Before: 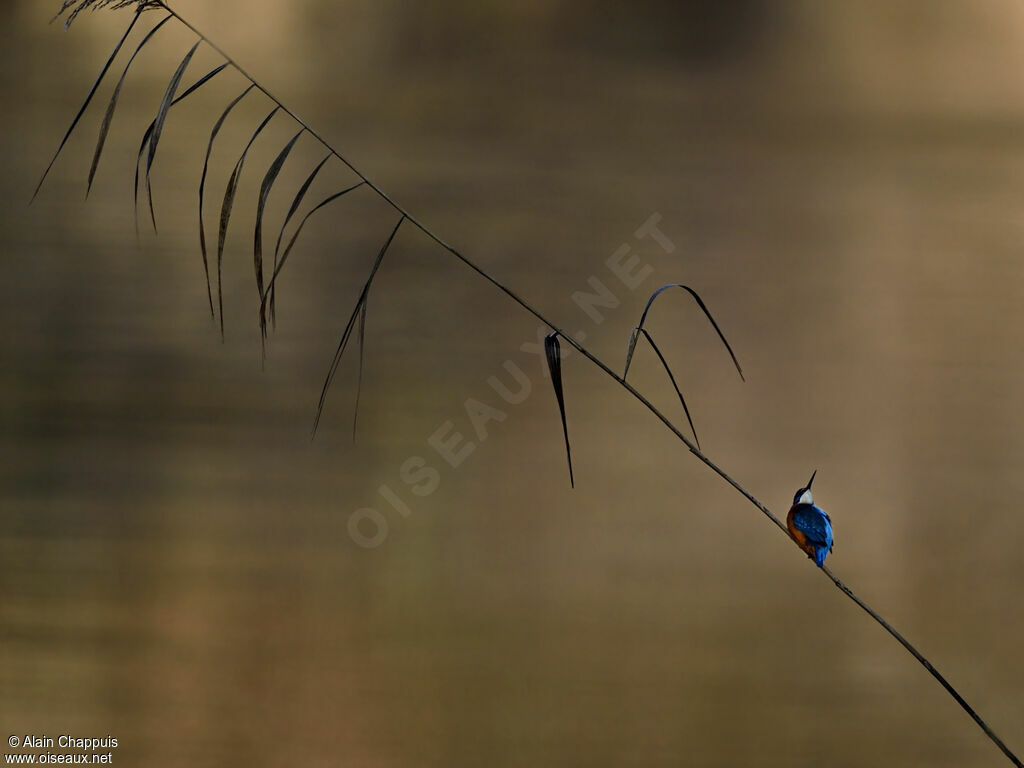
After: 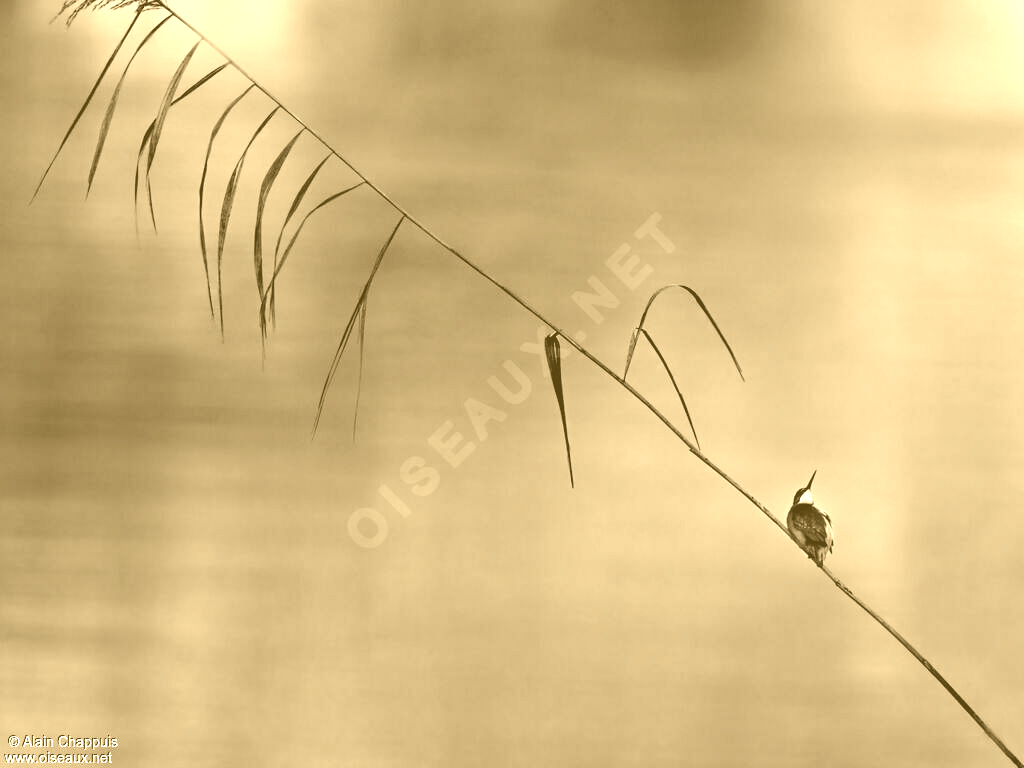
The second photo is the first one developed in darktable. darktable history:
colorize: hue 36°, source mix 100%
color balance rgb: shadows lift › chroma 1%, shadows lift › hue 113°, highlights gain › chroma 0.2%, highlights gain › hue 333°, perceptual saturation grading › global saturation 20%, perceptual saturation grading › highlights -50%, perceptual saturation grading › shadows 25%, contrast -10%
exposure: exposure 1 EV, compensate highlight preservation false
